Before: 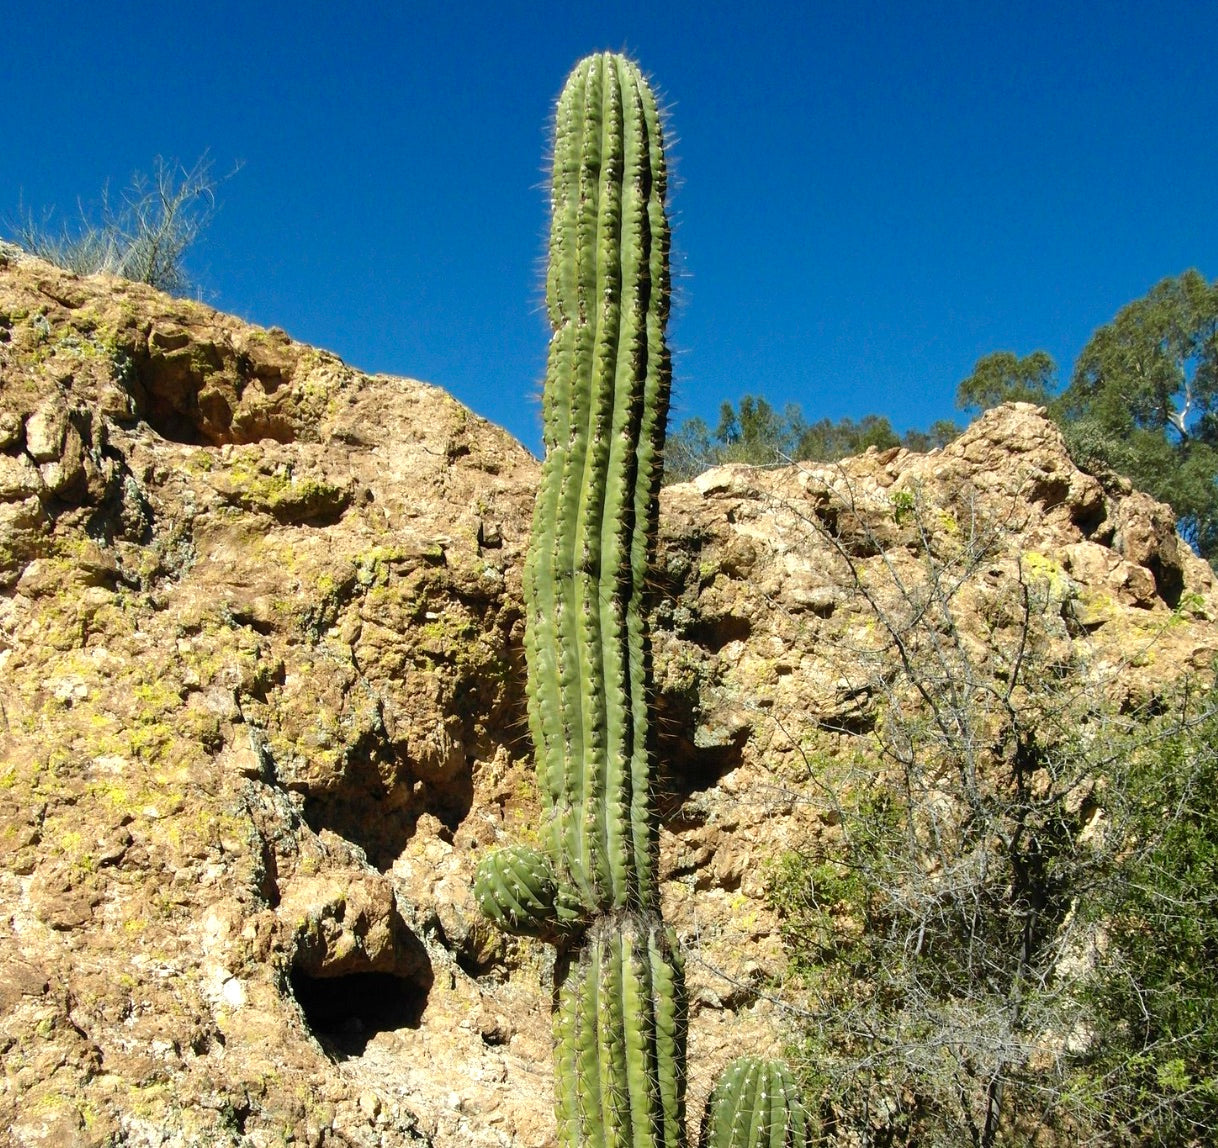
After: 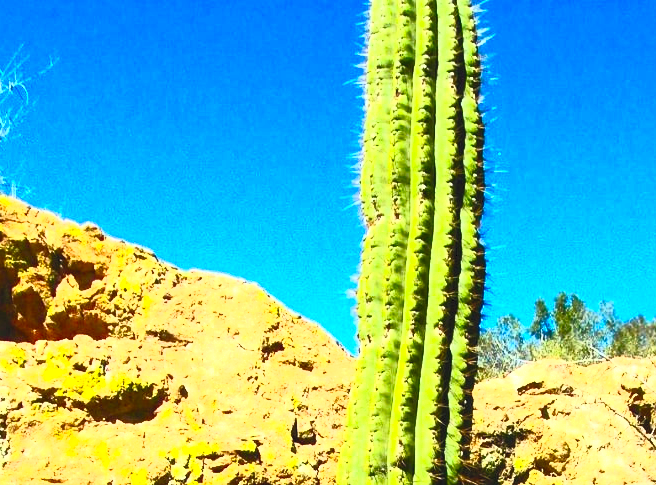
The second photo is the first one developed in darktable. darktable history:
crop: left 15.306%, top 9.065%, right 30.789%, bottom 48.638%
contrast brightness saturation: contrast 1, brightness 1, saturation 1
